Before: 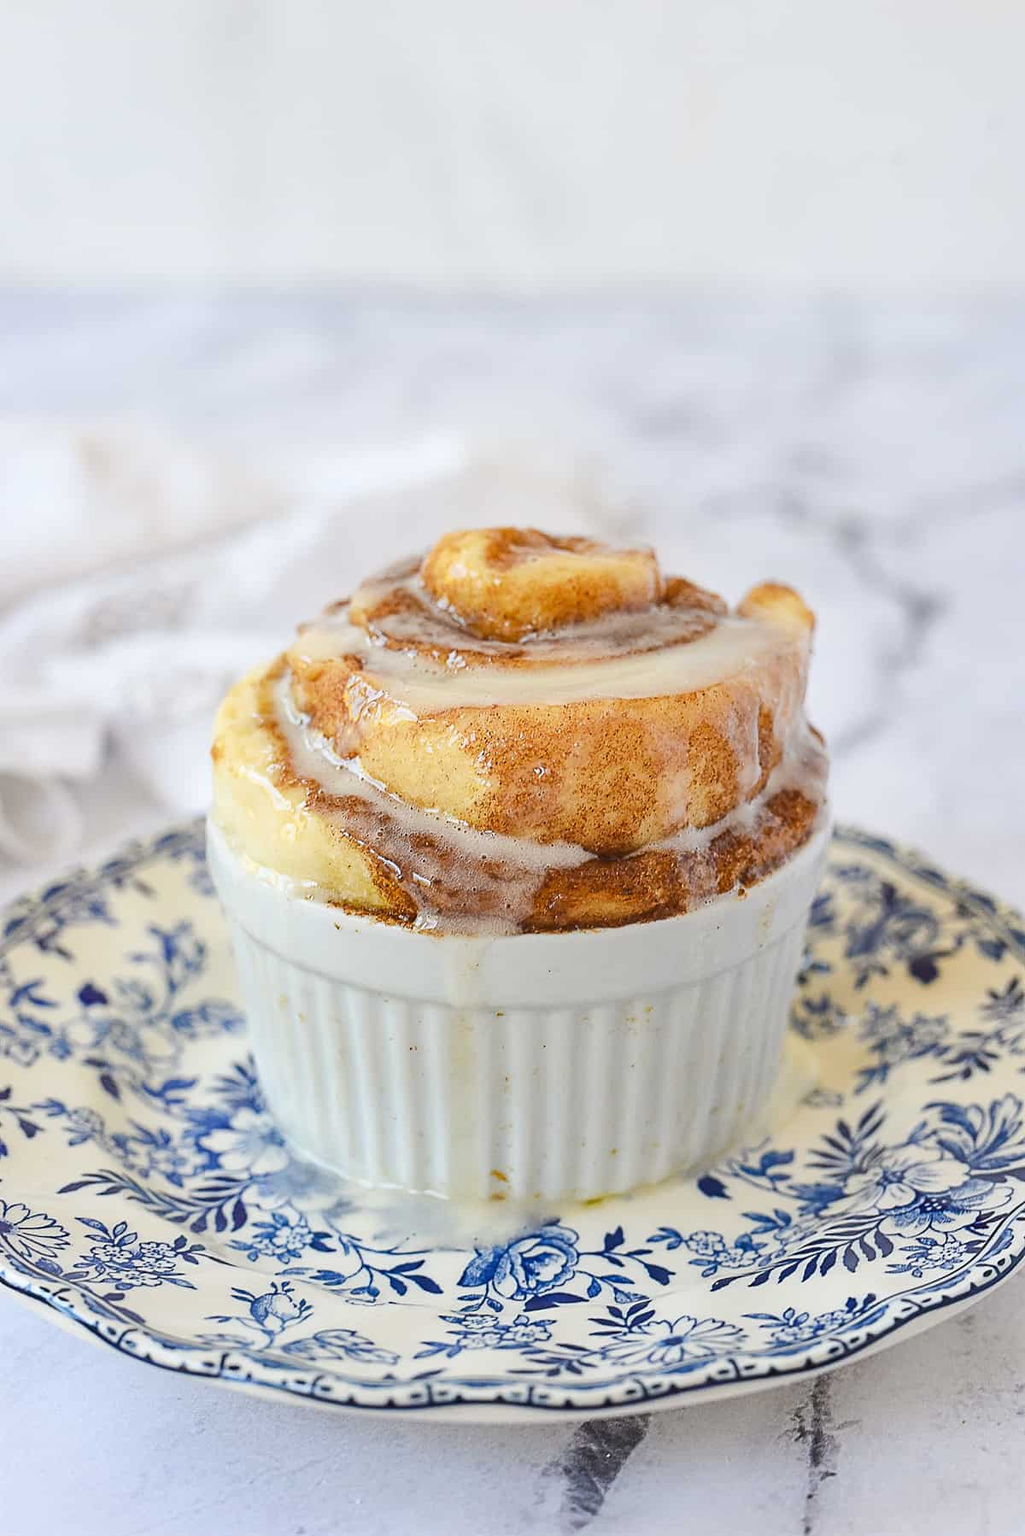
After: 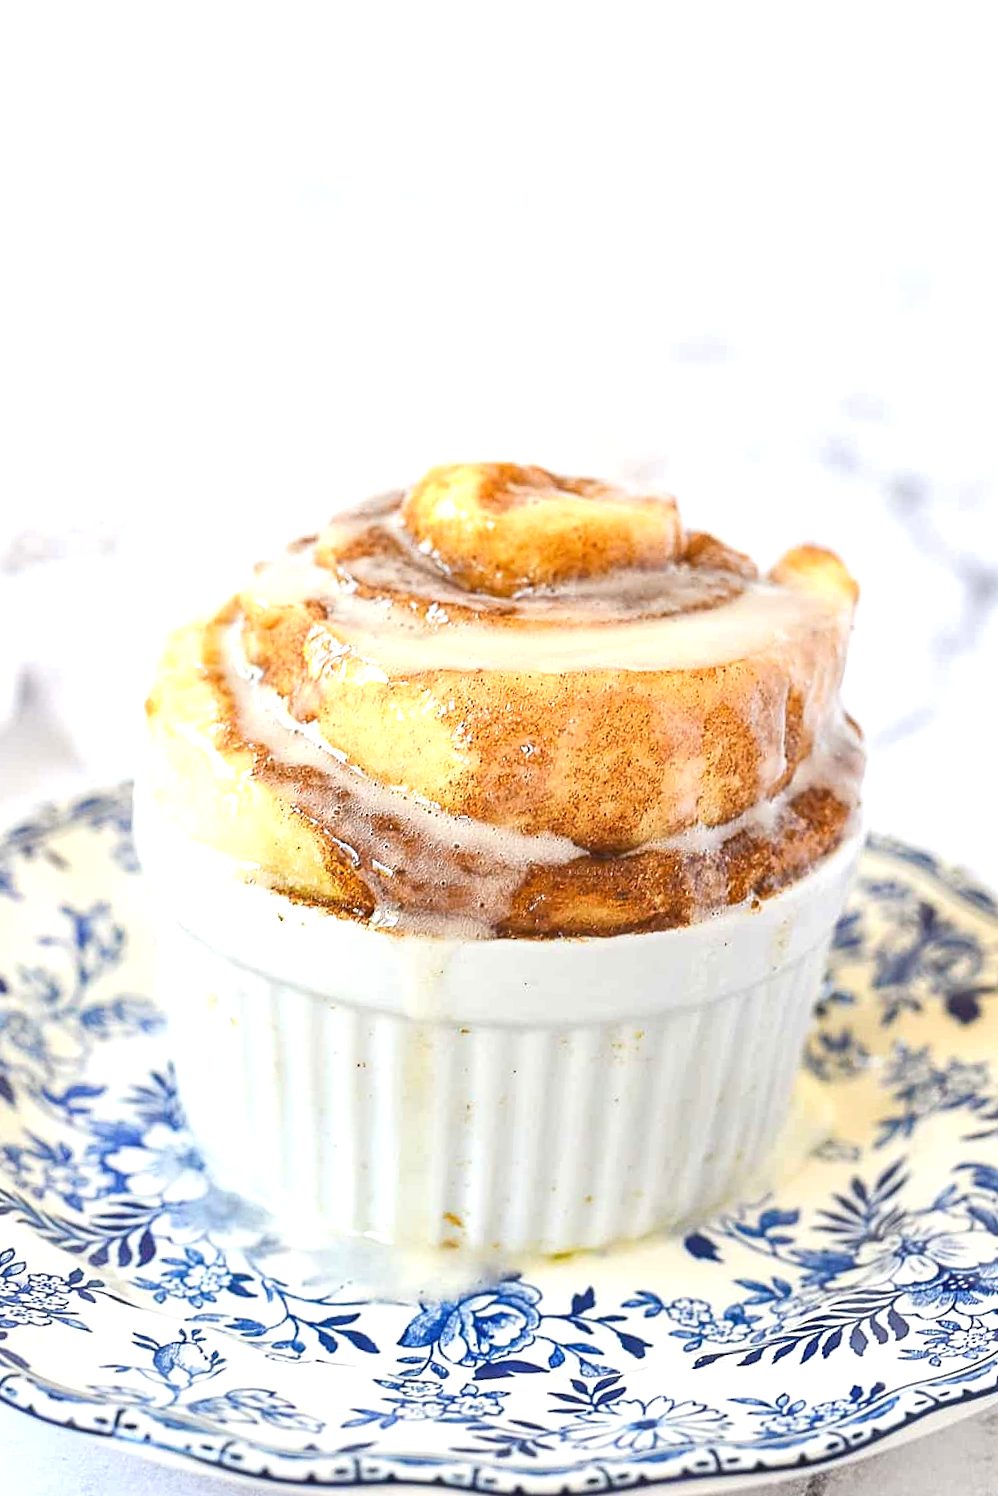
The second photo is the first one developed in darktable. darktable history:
crop and rotate: angle -3.27°, left 5.211%, top 5.211%, right 4.607%, bottom 4.607%
exposure: black level correction 0, exposure 0.7 EV, compensate exposure bias true, compensate highlight preservation false
